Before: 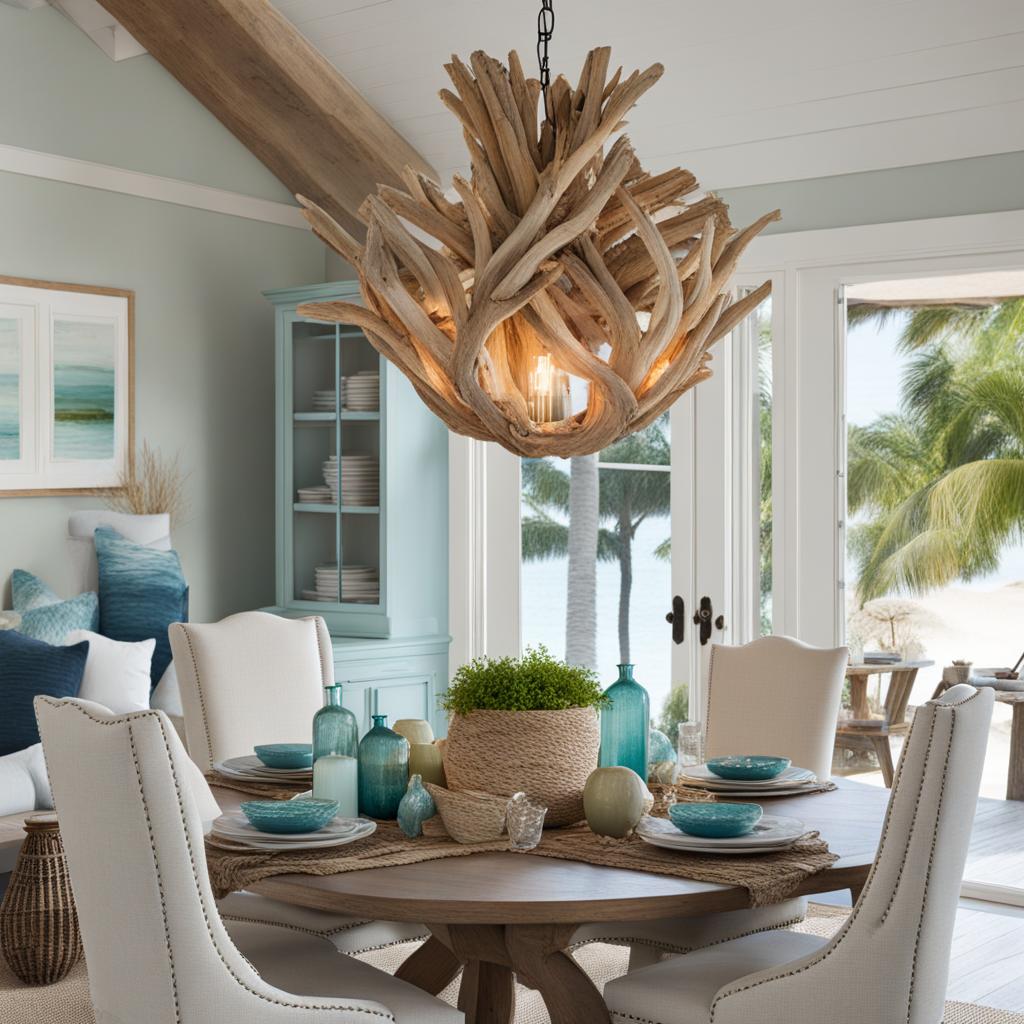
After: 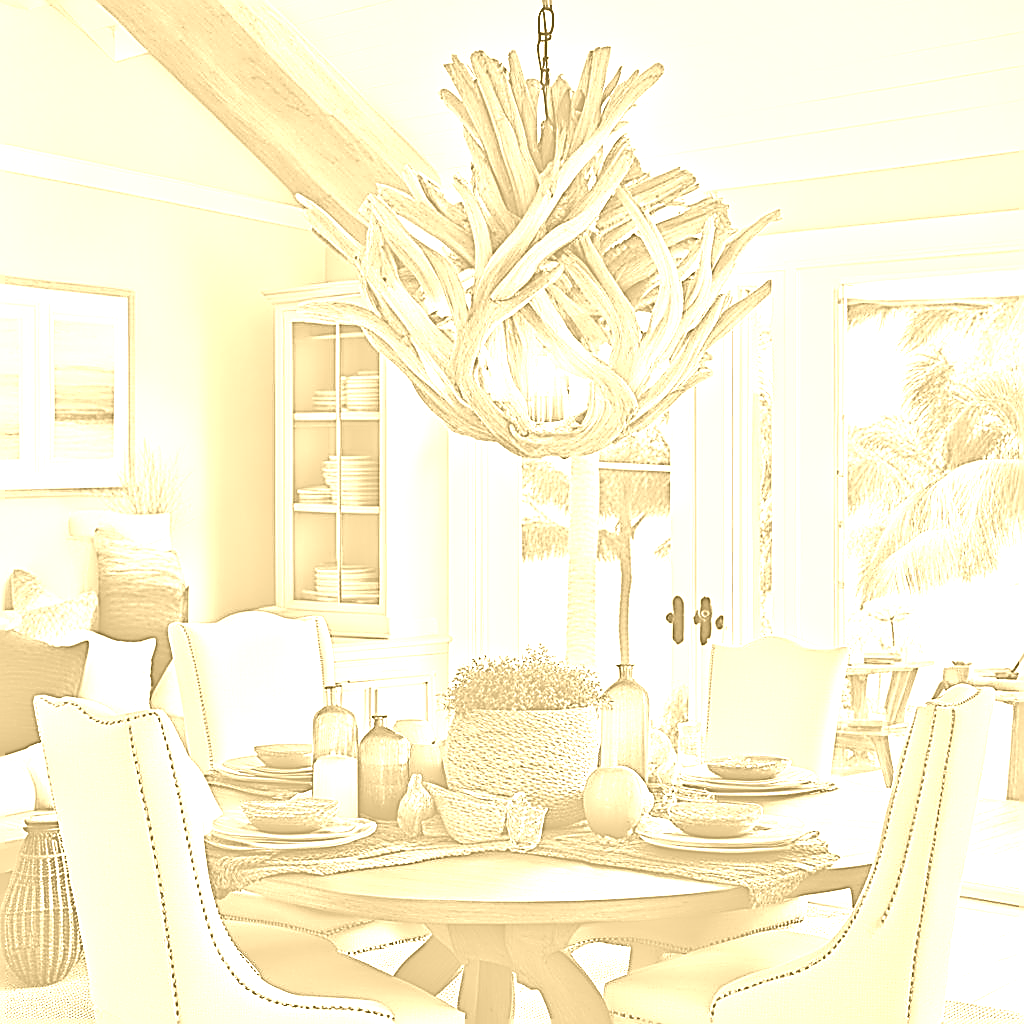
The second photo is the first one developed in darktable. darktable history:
tone equalizer: -8 EV 2 EV, -7 EV 2 EV, -6 EV 2 EV, -5 EV 2 EV, -4 EV 2 EV, -3 EV 1.5 EV, -2 EV 1 EV, -1 EV 0.5 EV
white balance: red 0.954, blue 1.079
color correction: highlights a* -1.43, highlights b* 10.12, shadows a* 0.395, shadows b* 19.35
colorize: hue 36°, source mix 100%
sharpen: amount 2
rotate and perspective: automatic cropping off
levels: levels [0, 0.435, 0.917]
exposure: black level correction -0.041, exposure 0.064 EV, compensate highlight preservation false
